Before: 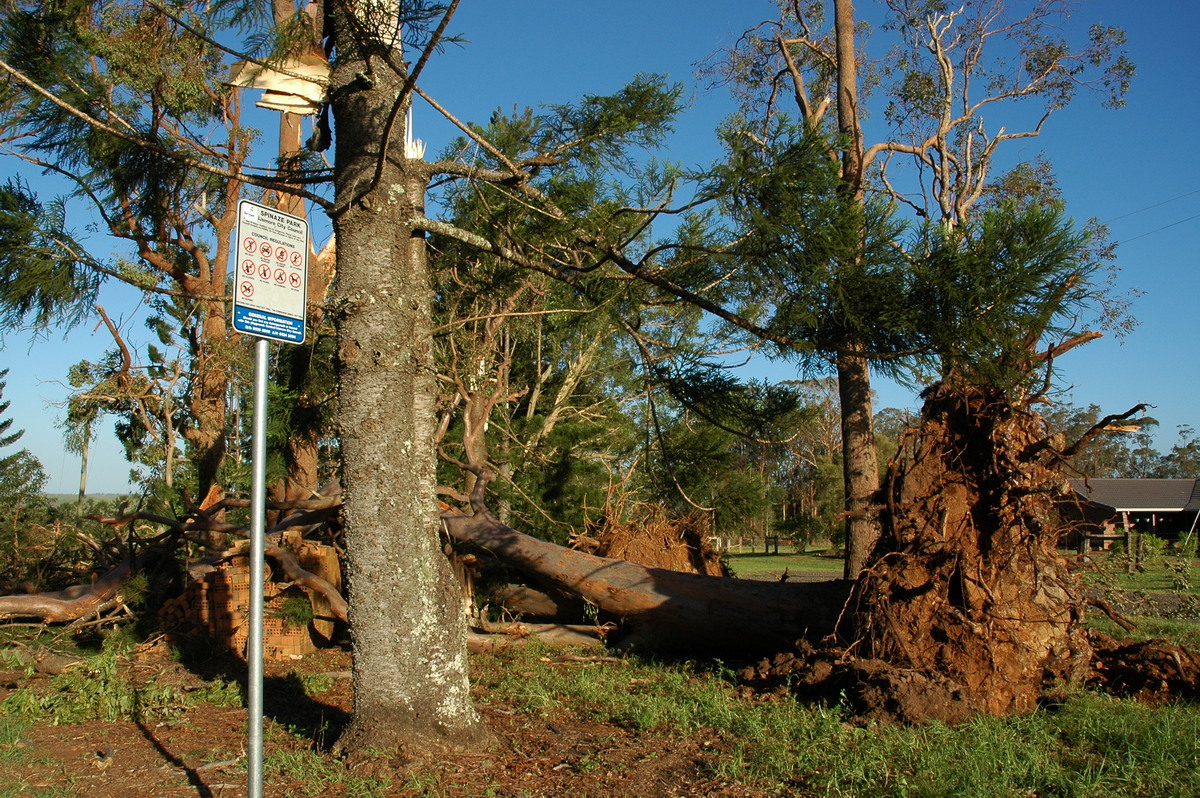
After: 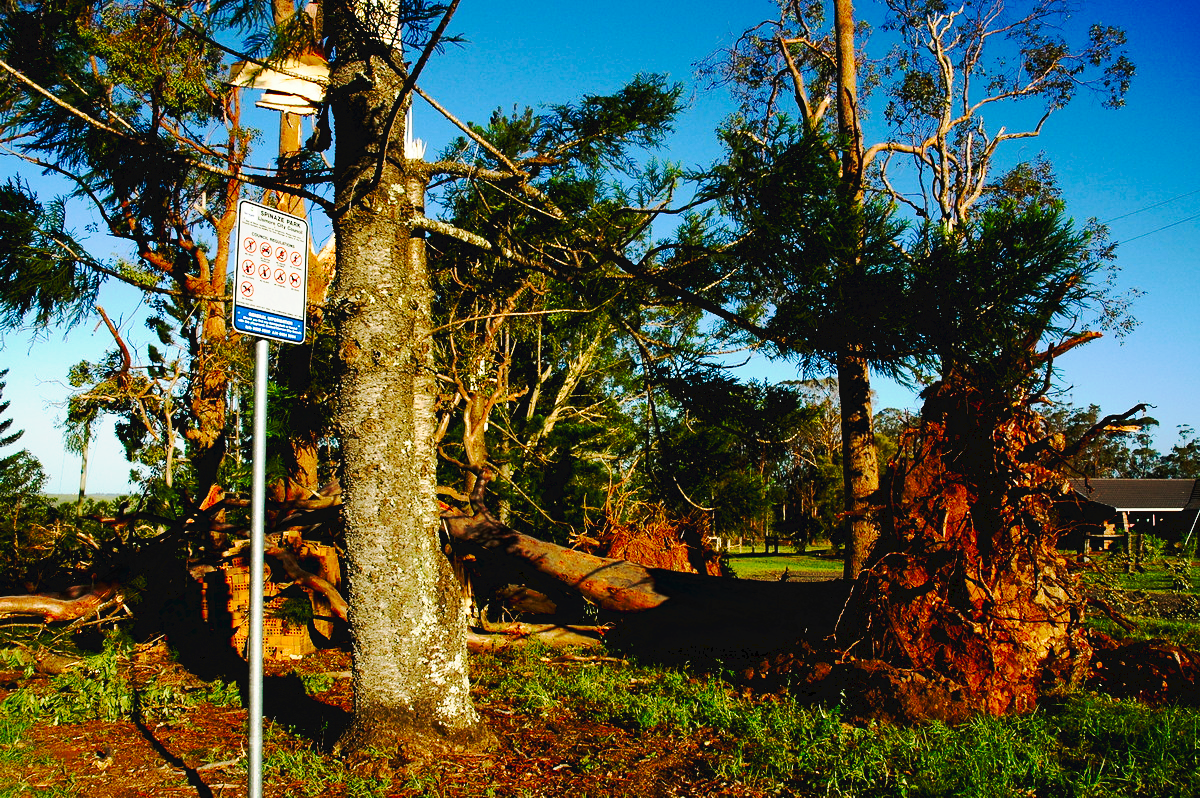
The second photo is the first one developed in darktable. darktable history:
tone curve: curves: ch0 [(0, 0) (0.003, 0.043) (0.011, 0.043) (0.025, 0.035) (0.044, 0.042) (0.069, 0.035) (0.1, 0.03) (0.136, 0.017) (0.177, 0.03) (0.224, 0.06) (0.277, 0.118) (0.335, 0.189) (0.399, 0.297) (0.468, 0.483) (0.543, 0.631) (0.623, 0.746) (0.709, 0.823) (0.801, 0.944) (0.898, 0.966) (1, 1)], preserve colors none
